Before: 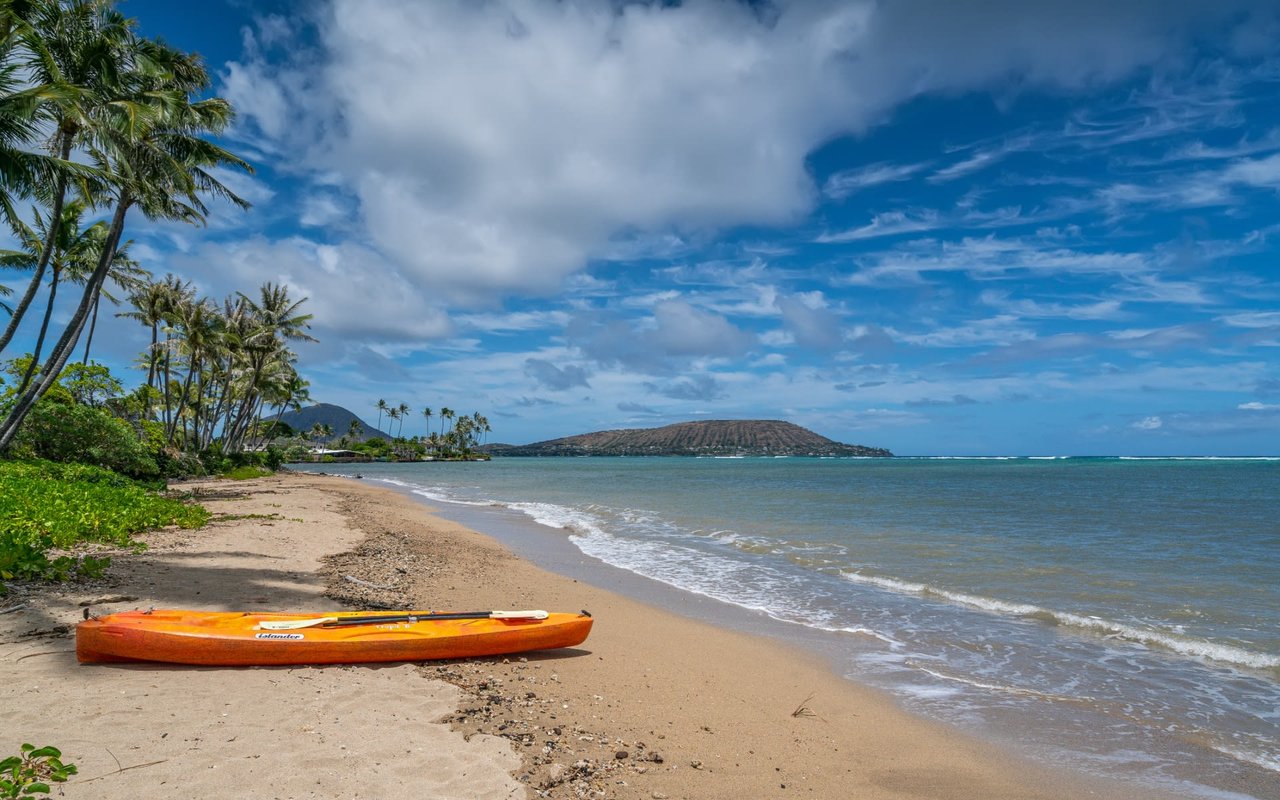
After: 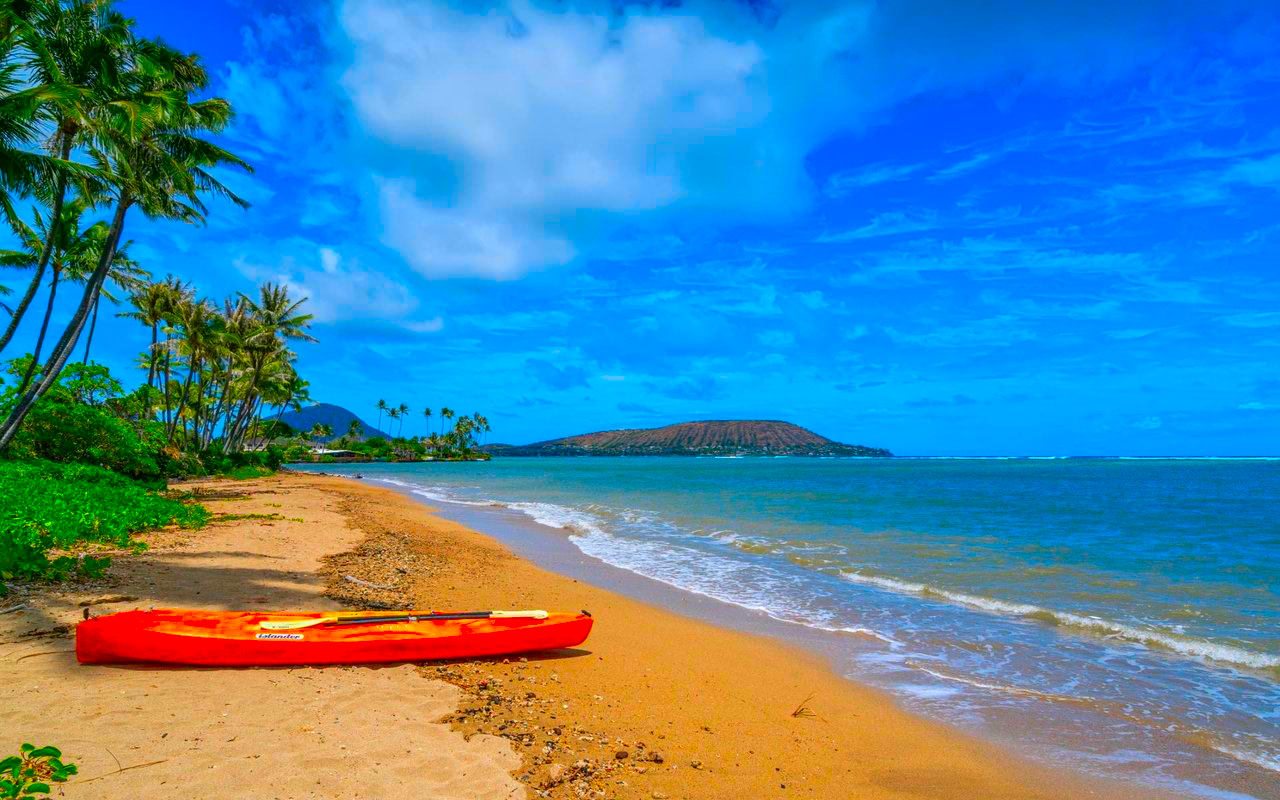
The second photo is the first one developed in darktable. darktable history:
color correction: saturation 3
bloom: size 9%, threshold 100%, strength 7%
